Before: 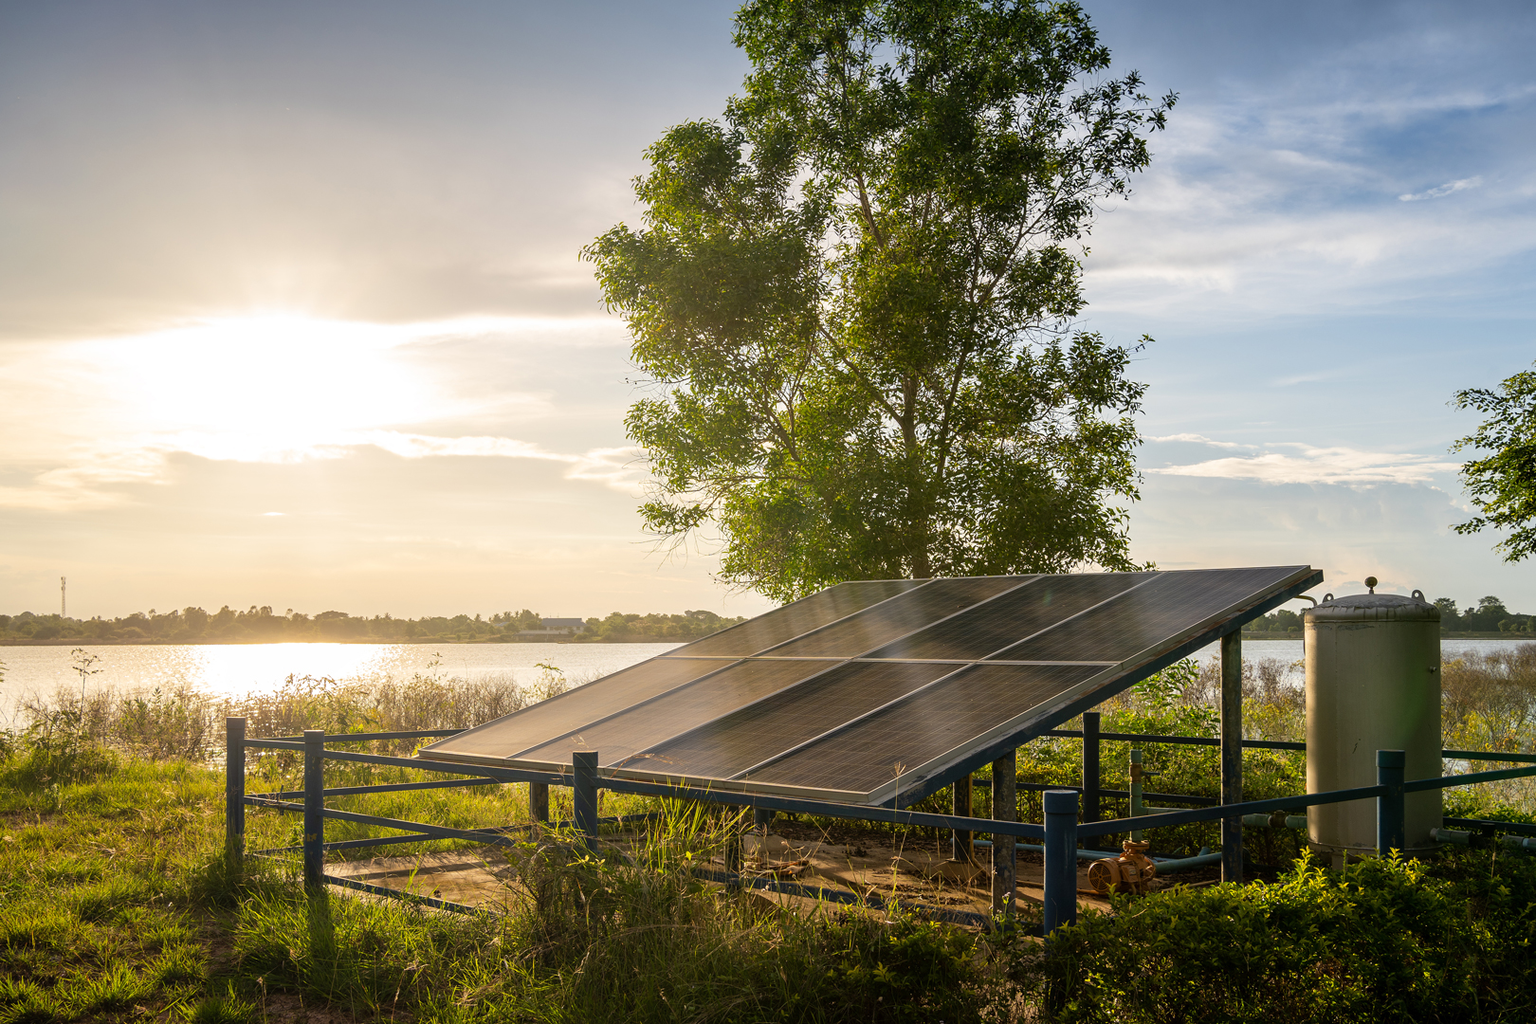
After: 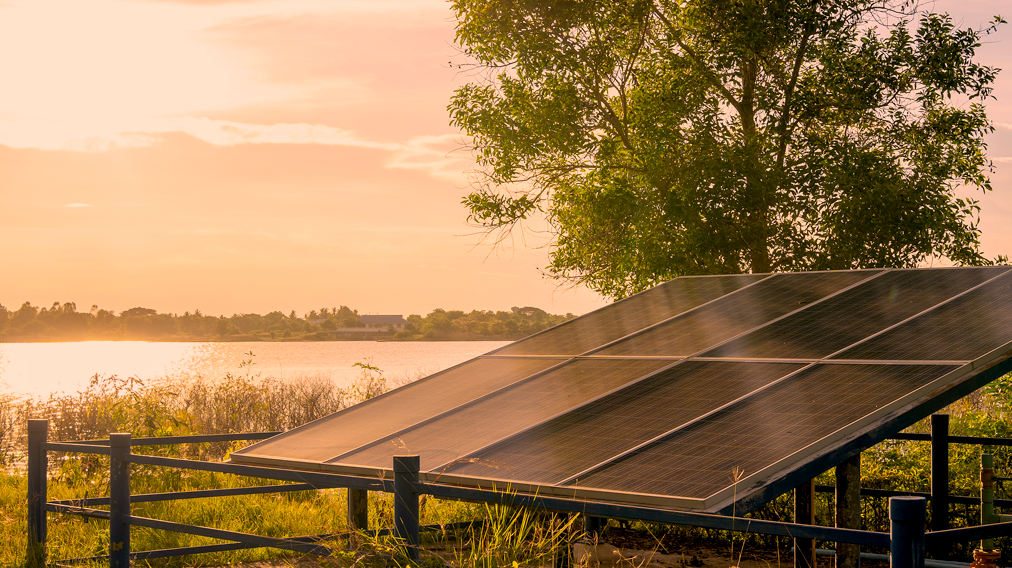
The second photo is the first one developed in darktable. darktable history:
color correction: highlights a* 22.04, highlights b* 21.82
crop: left 13.071%, top 31.257%, right 24.425%, bottom 16.072%
exposure: black level correction 0.009, exposure -0.166 EV, compensate exposure bias true, compensate highlight preservation false
